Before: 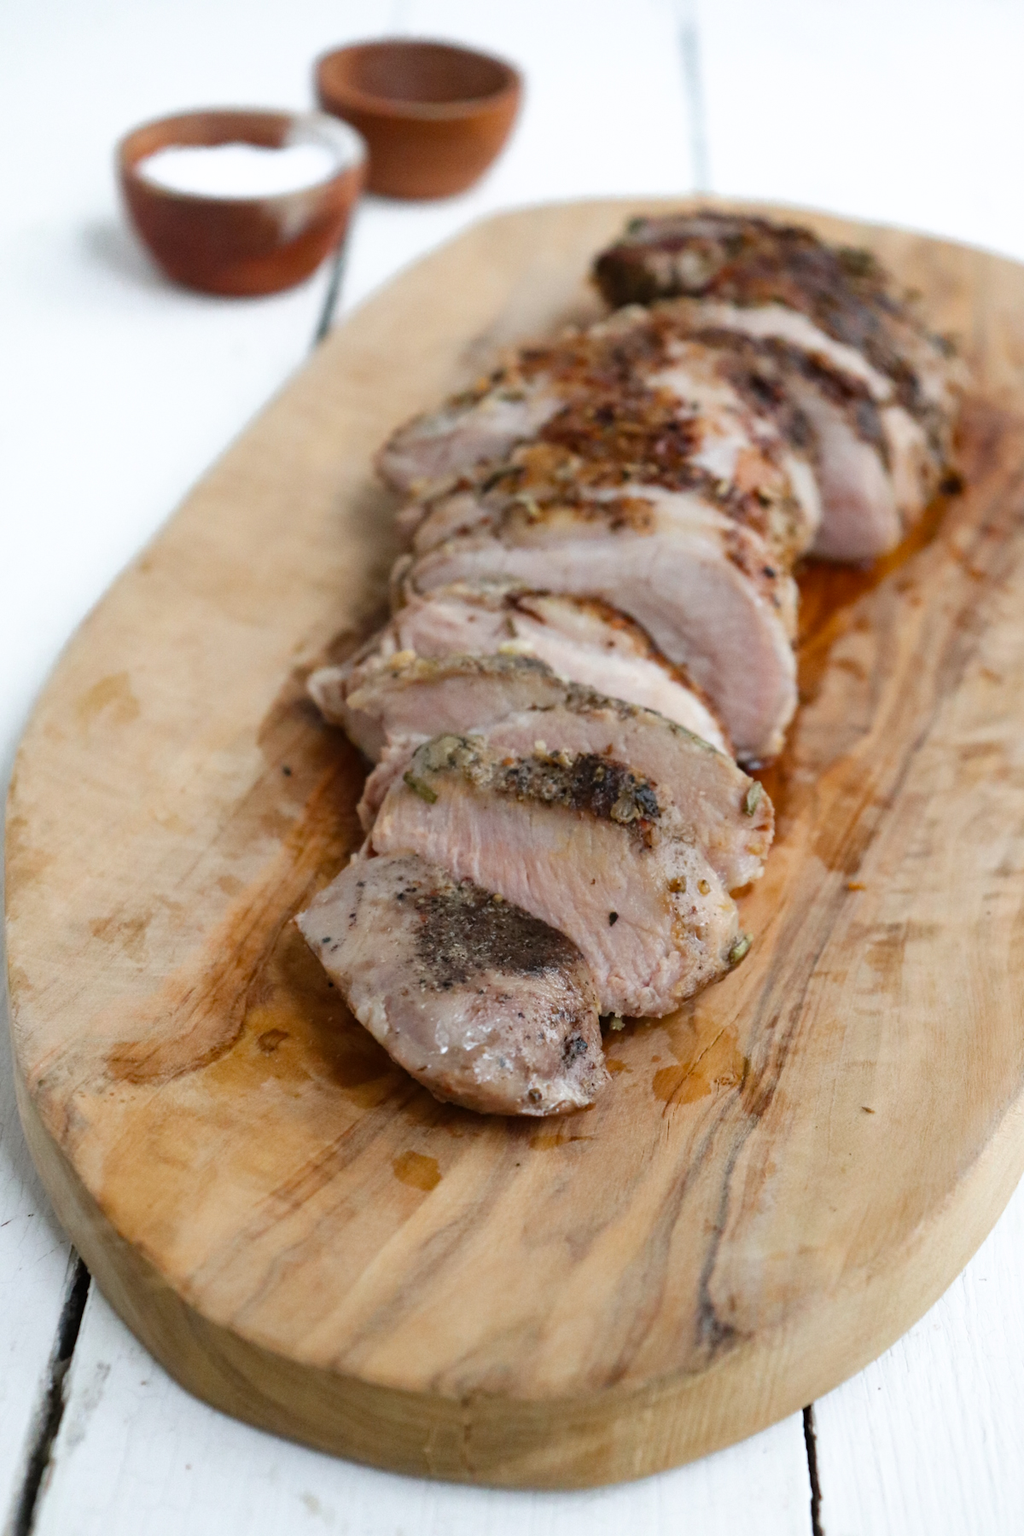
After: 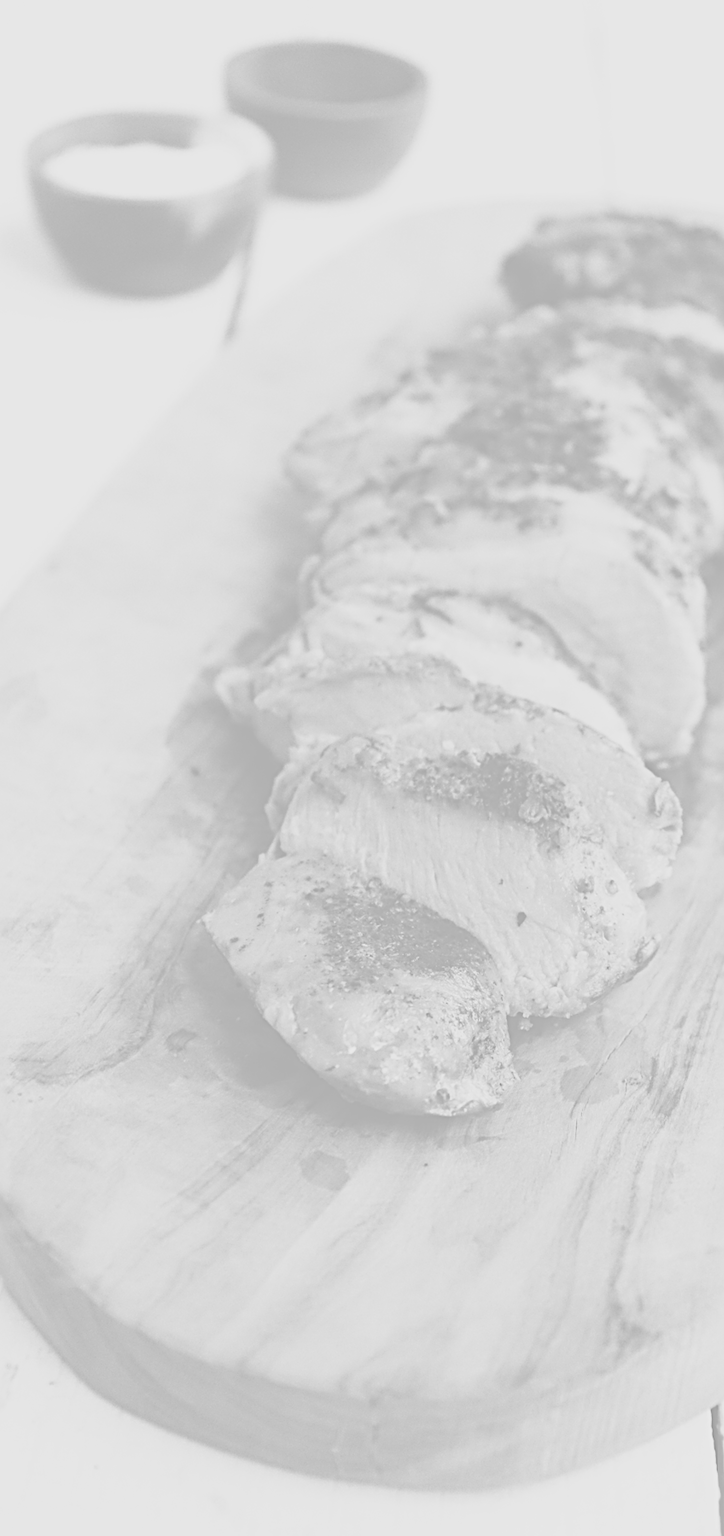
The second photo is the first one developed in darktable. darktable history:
contrast brightness saturation: contrast -0.32, brightness 0.75, saturation -0.78
base curve: curves: ch0 [(0, 0) (0.088, 0.125) (0.176, 0.251) (0.354, 0.501) (0.613, 0.749) (1, 0.877)], preserve colors none
sharpen: radius 3.025, amount 0.757
white balance: red 0.948, green 1.02, blue 1.176
color calibration: x 0.372, y 0.386, temperature 4283.97 K
exposure: black level correction -0.087, compensate highlight preservation false
color contrast: green-magenta contrast 0, blue-yellow contrast 0
crop and rotate: left 9.061%, right 20.142%
